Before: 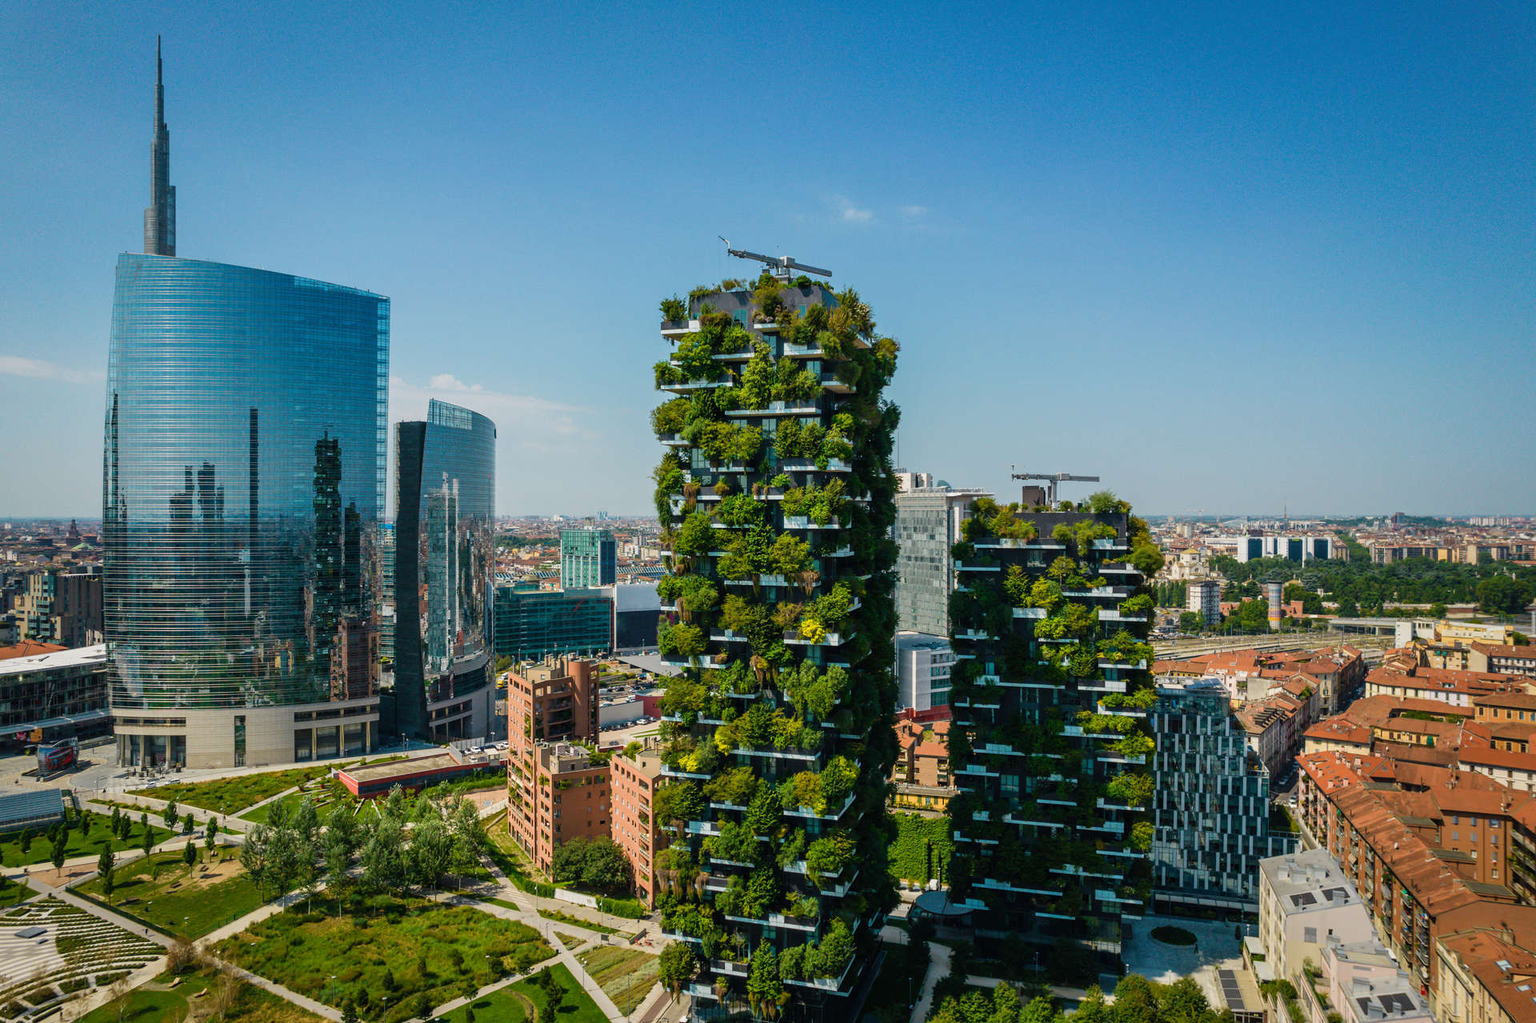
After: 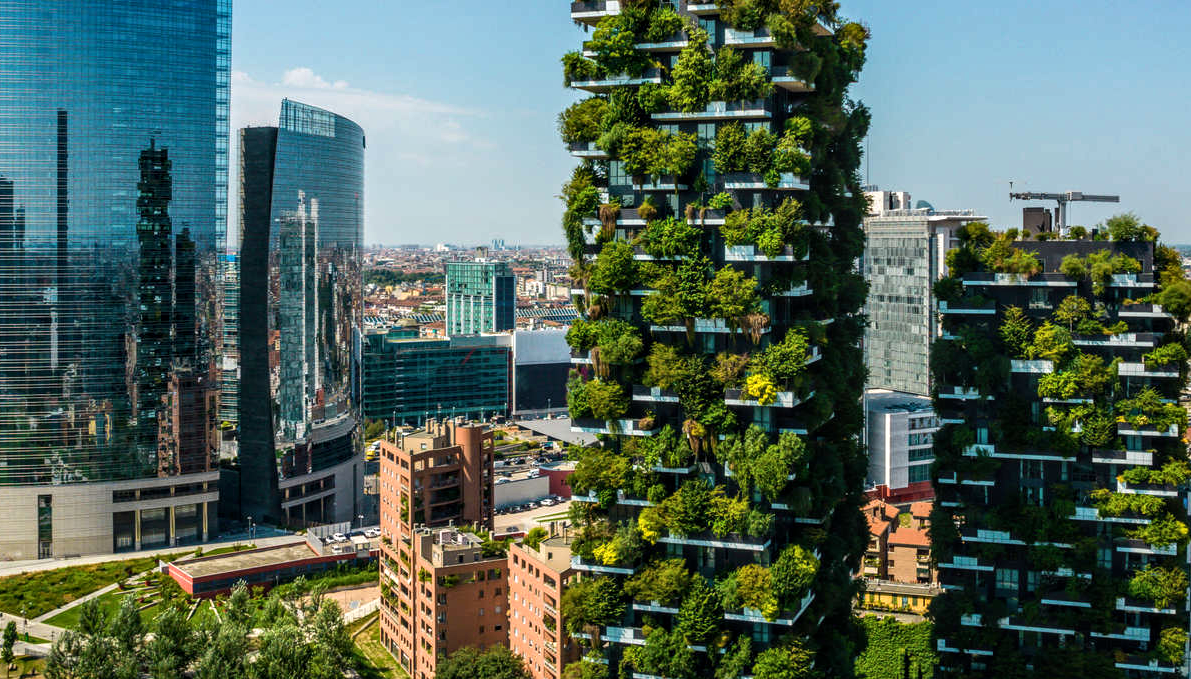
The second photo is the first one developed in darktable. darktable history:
local contrast: on, module defaults
tone equalizer: -8 EV -0.417 EV, -7 EV -0.389 EV, -6 EV -0.333 EV, -5 EV -0.222 EV, -3 EV 0.222 EV, -2 EV 0.333 EV, -1 EV 0.389 EV, +0 EV 0.417 EV, edges refinement/feathering 500, mask exposure compensation -1.57 EV, preserve details no
crop: left 13.312%, top 31.28%, right 24.627%, bottom 15.582%
